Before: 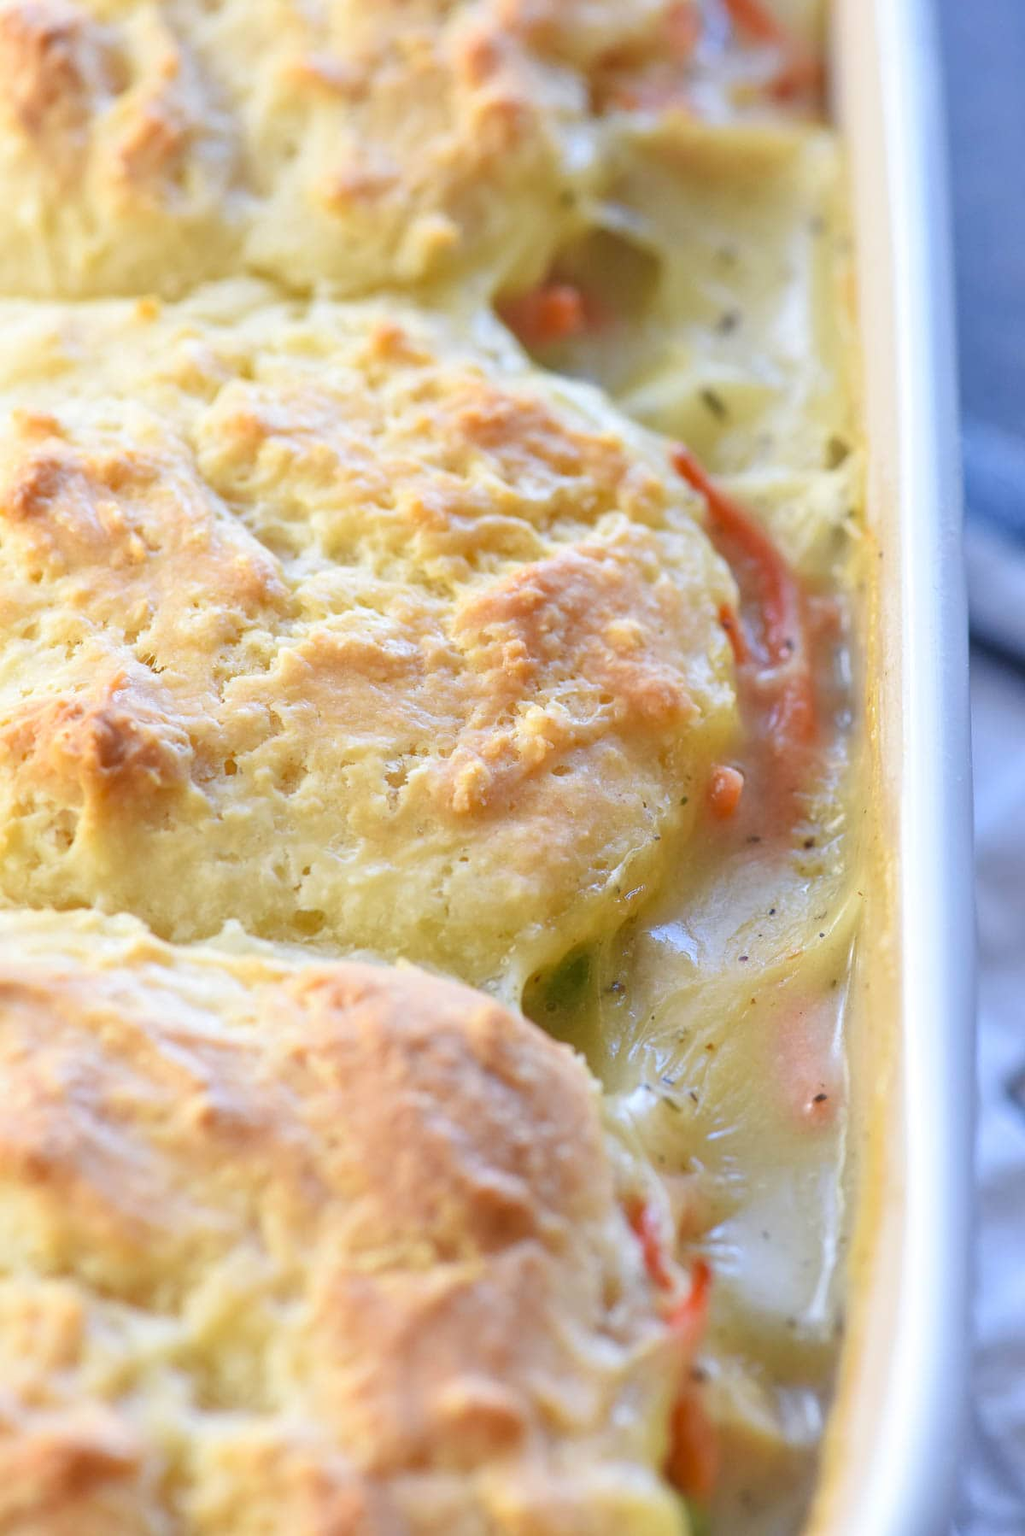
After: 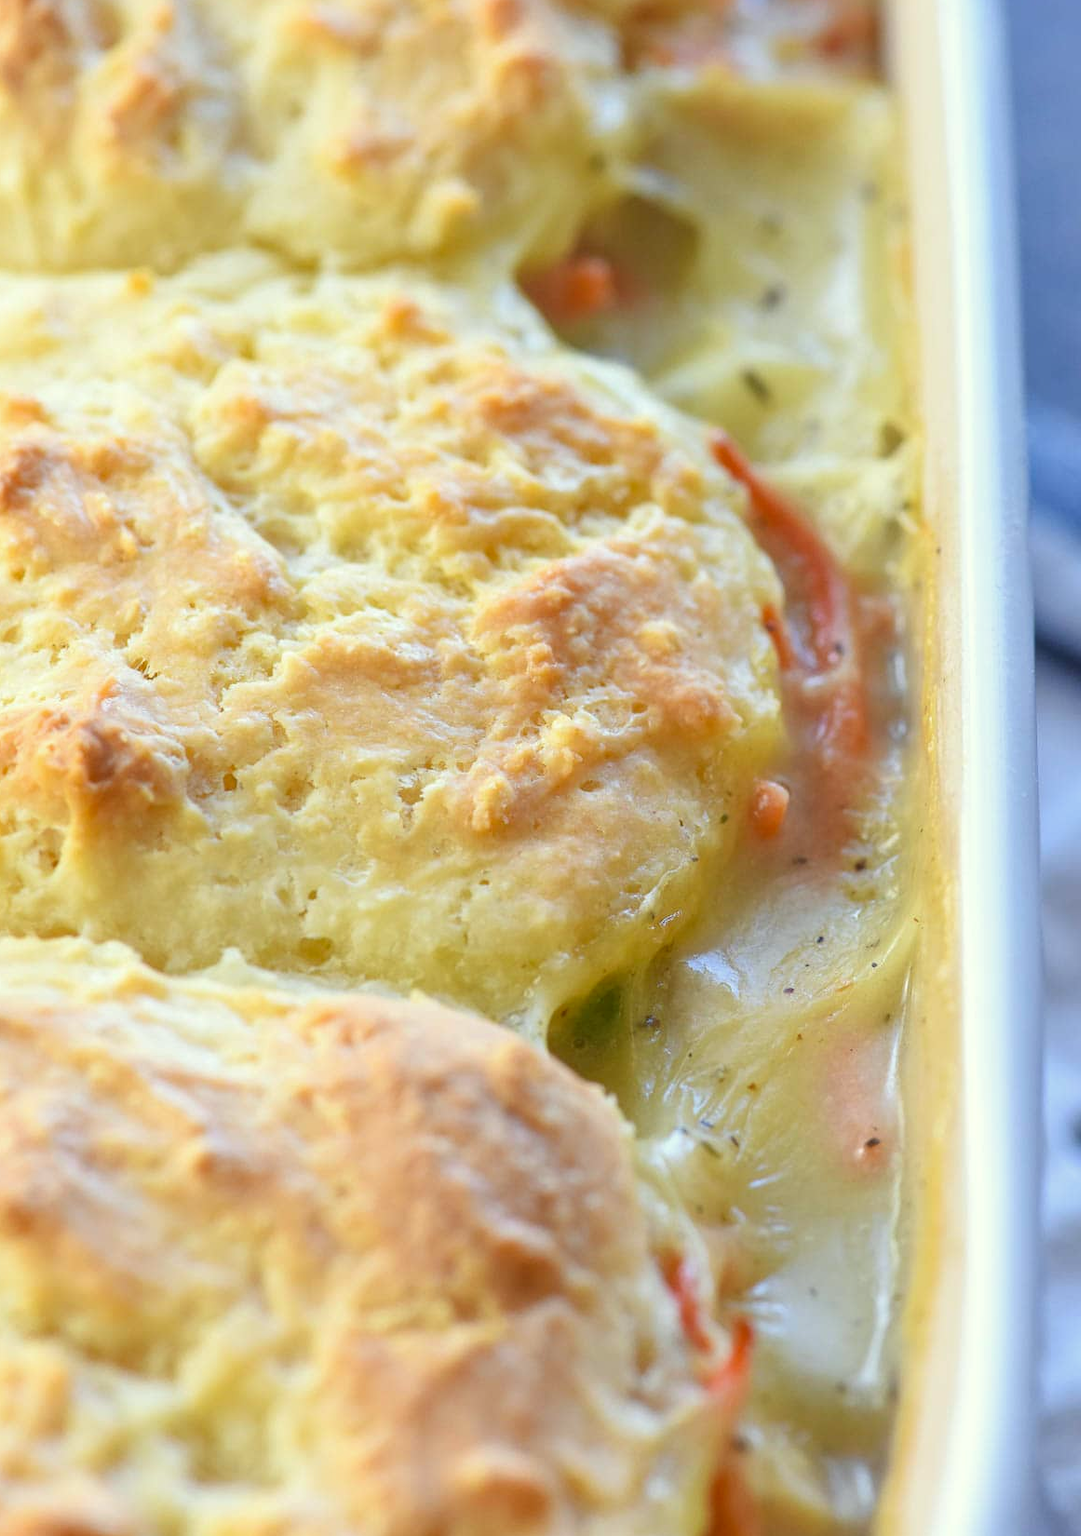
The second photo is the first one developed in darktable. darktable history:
crop: left 1.964%, top 3.251%, right 1.122%, bottom 4.933%
color correction: highlights a* -4.28, highlights b* 6.53
